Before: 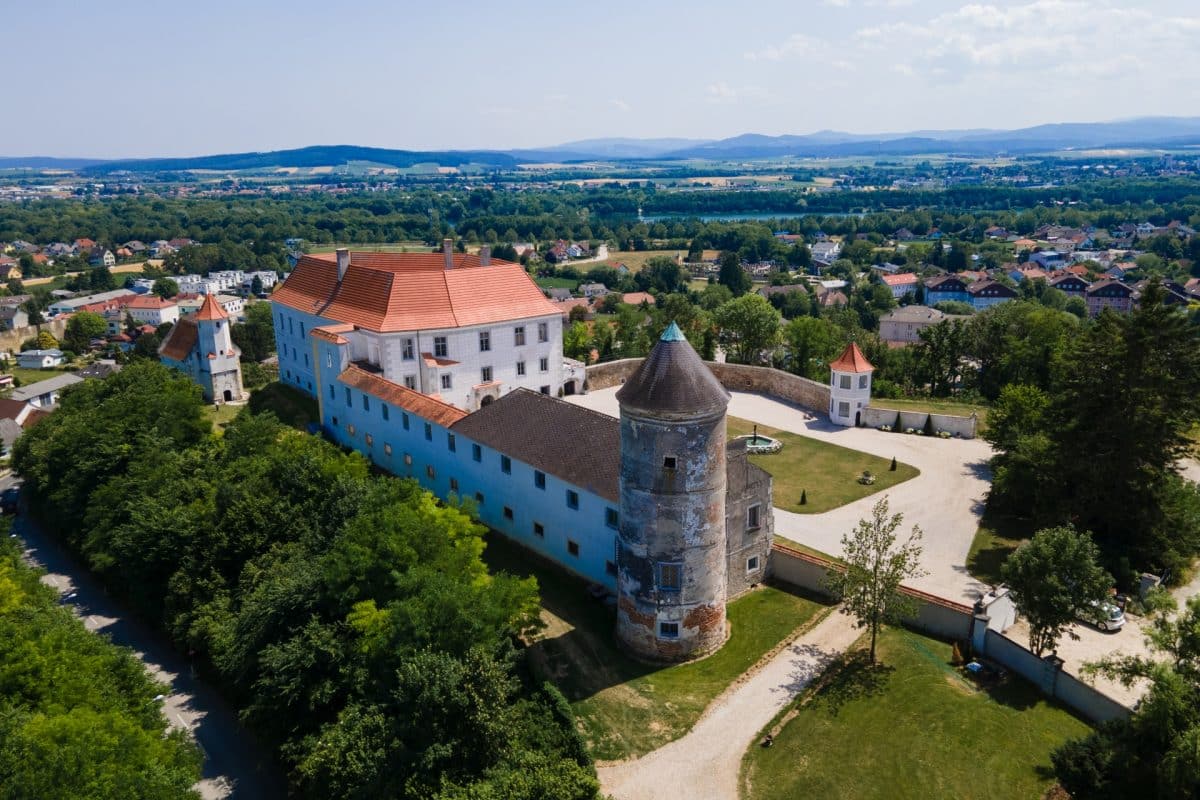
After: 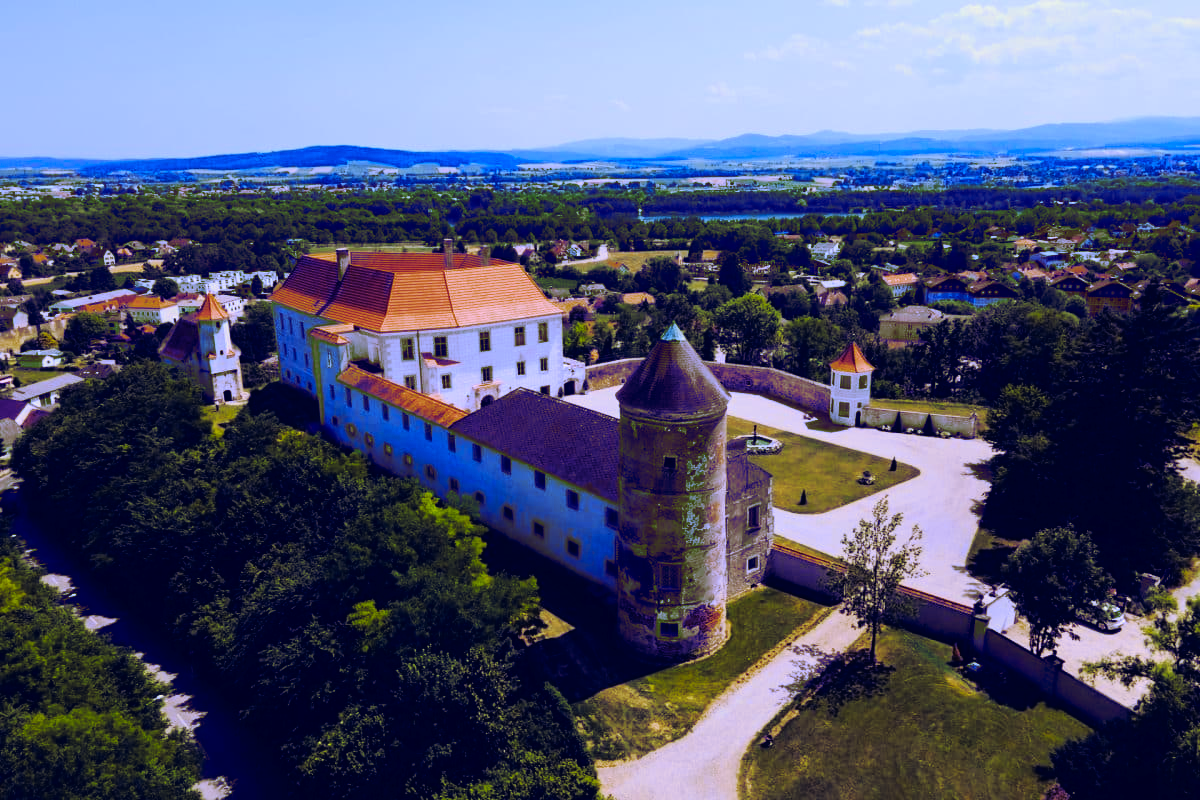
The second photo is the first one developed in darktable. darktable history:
tone curve: curves: ch0 [(0, 0) (0.003, 0.007) (0.011, 0.008) (0.025, 0.007) (0.044, 0.009) (0.069, 0.012) (0.1, 0.02) (0.136, 0.035) (0.177, 0.06) (0.224, 0.104) (0.277, 0.16) (0.335, 0.228) (0.399, 0.308) (0.468, 0.418) (0.543, 0.525) (0.623, 0.635) (0.709, 0.723) (0.801, 0.802) (0.898, 0.889) (1, 1)], preserve colors none
color look up table: target L [95.32, 93.98, 92.22, 87.77, 87.63, 83.17, 80.84, 70.15, 60.35, 56.83, 52.24, 50.56, 41.98, 22.44, 200.6, 82.15, 71.62, 60.4, 60.11, 58.13, 56.74, 53.38, 40, 42.38, 30.54, 33.84, 33.56, 10.43, 95.83, 77.28, 76.86, 66.07, 63.89, 60.53, 59.04, 56.95, 59.03, 49.92, 41.44, 25.65, 37.15, 38.29, 26.3, 6.738, 85.68, 59.48, 51.77, 40.65, 24.02], target a [-9.448, -8.374, -16.21, -67.24, -57.66, -77.81, -42.69, -26.22, -40.77, -30.49, -34.54, -1.947, -2.502, -1.237, 0, 29.03, 19.29, 55.46, 10.24, 24.16, 69.81, 61.65, 21.21, 45.92, 27.19, 33.34, 40.89, 6.377, 2.477, 38.82, 36.7, -2.659, 69.59, 39.29, 75.81, 29.25, 79.48, 23.94, 44.03, 14.93, 41.49, 45.67, 37.6, 30.43, -54.94, -3.113, 13.03, -12.42, 26.45], target b [30.41, 78, 80.22, 66.13, -10.57, 66.2, -22.81, 50.9, 32.22, 7.278, 30.85, 10.59, 27.82, -18.9, 0, 1.813, -39.62, 11.59, 41.6, 44.19, 8.469, 41.25, -5.971, -2.175, -34.44, 33.76, -19.42, -4.232, -0.088, -20.14, -5.058, -43.53, -43.75, -53.56, -52.58, -59.5, -58.83, 14.92, 31.16, 7.043, -85.38, -51.15, -40.08, -39.92, -14.01, -59.2, -71.79, 24.5, -44.74], num patches 49
